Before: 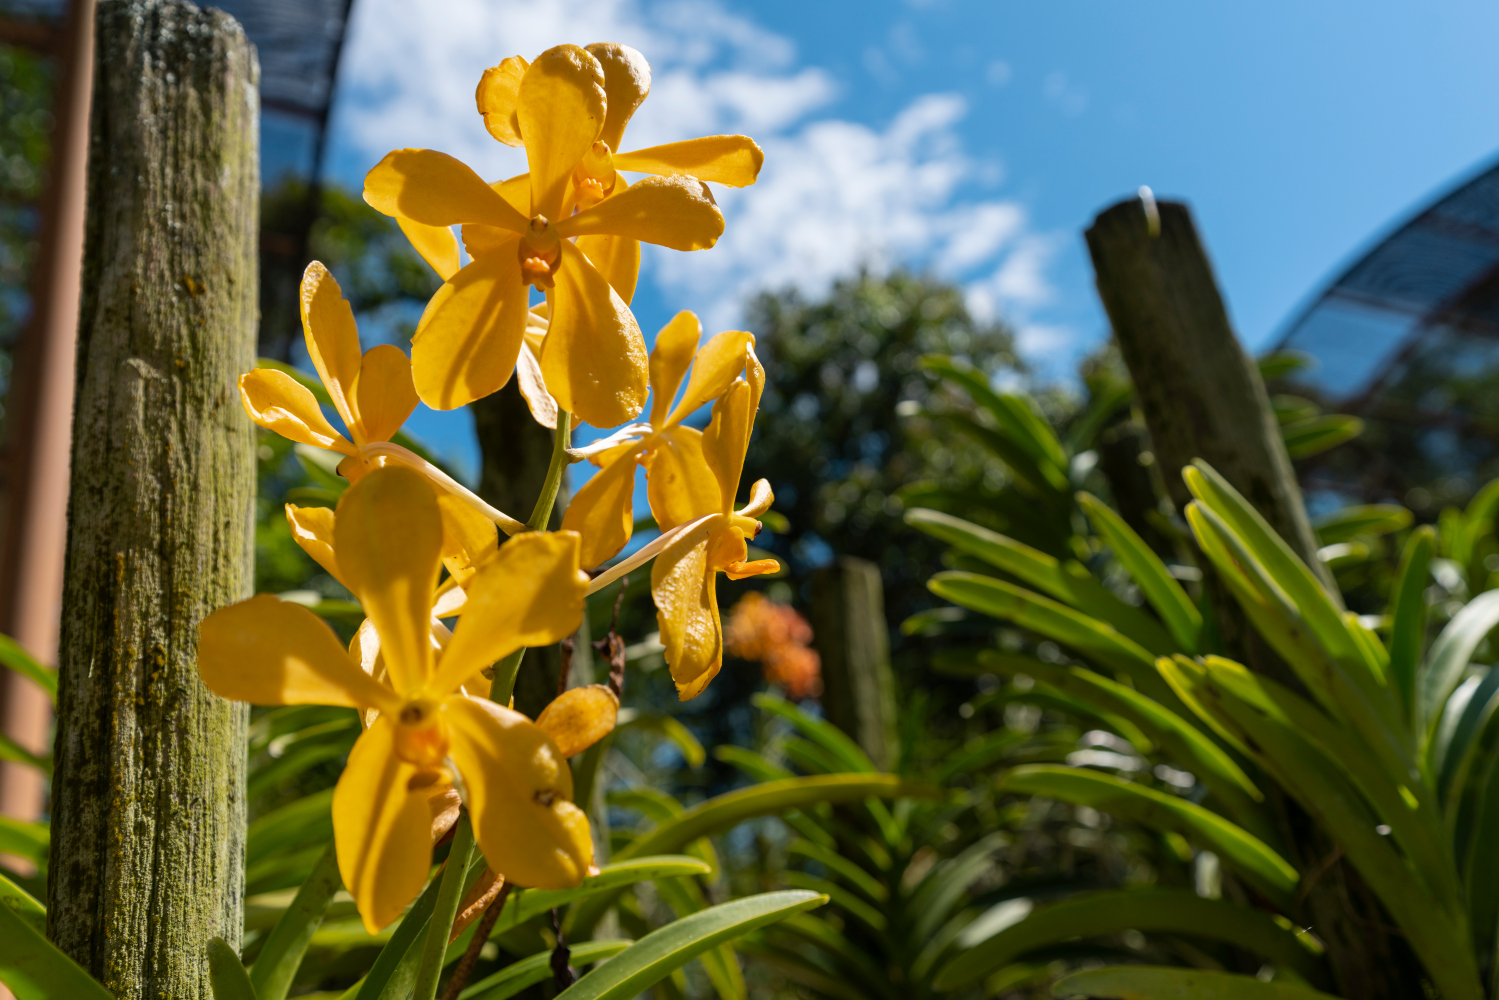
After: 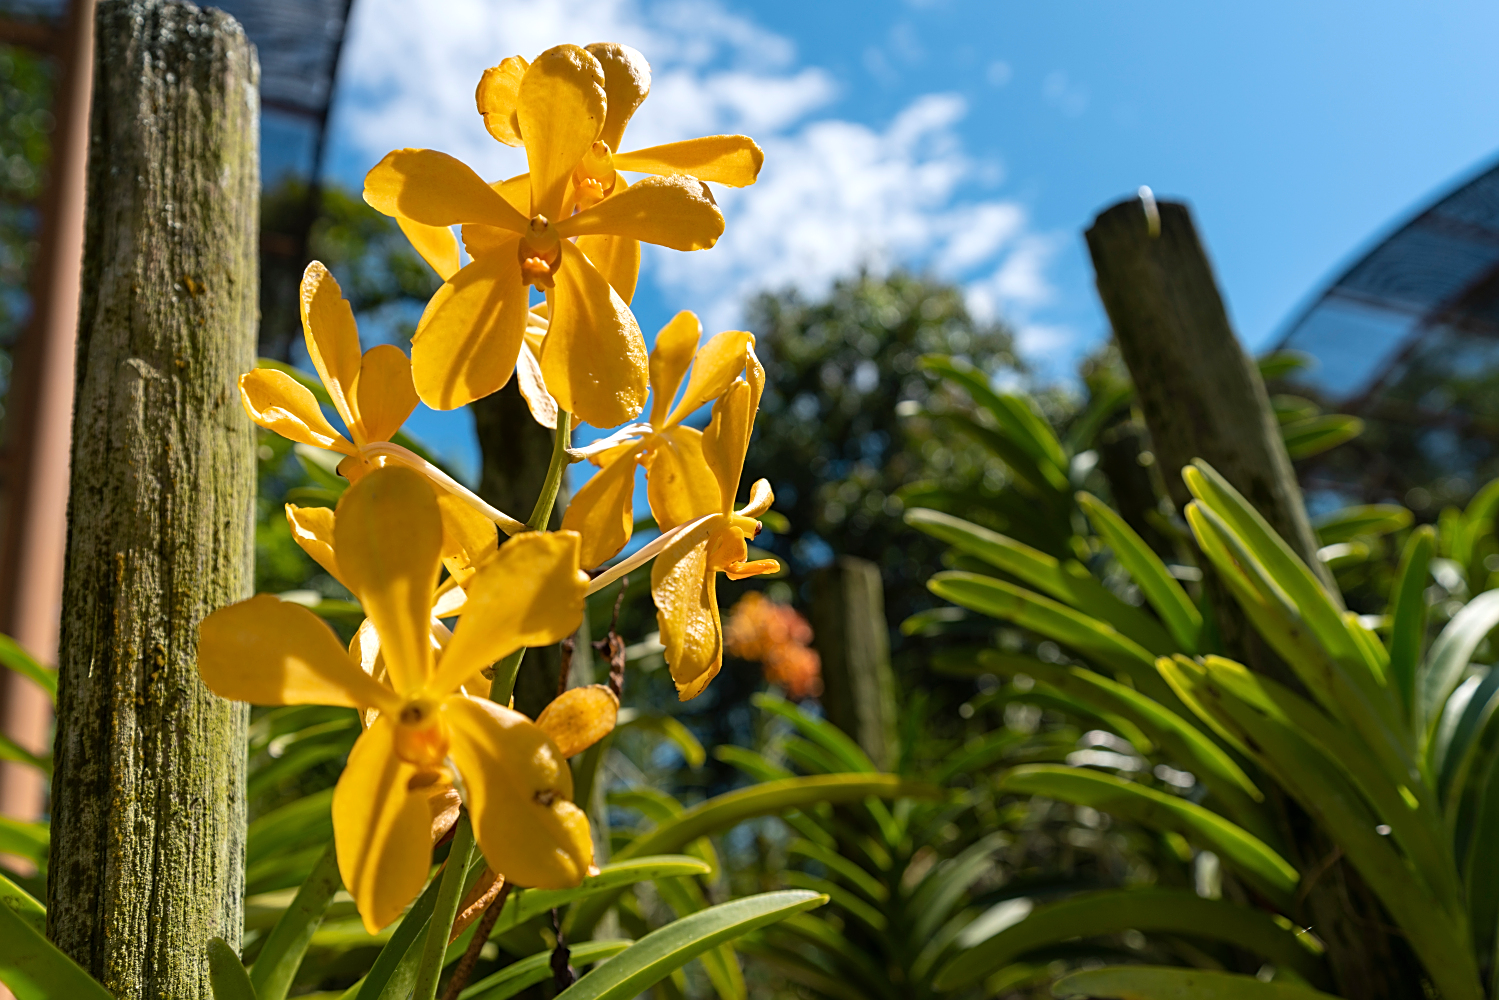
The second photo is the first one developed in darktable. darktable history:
exposure: black level correction 0, exposure 0.2 EV, compensate exposure bias true, compensate highlight preservation false
sharpen: on, module defaults
